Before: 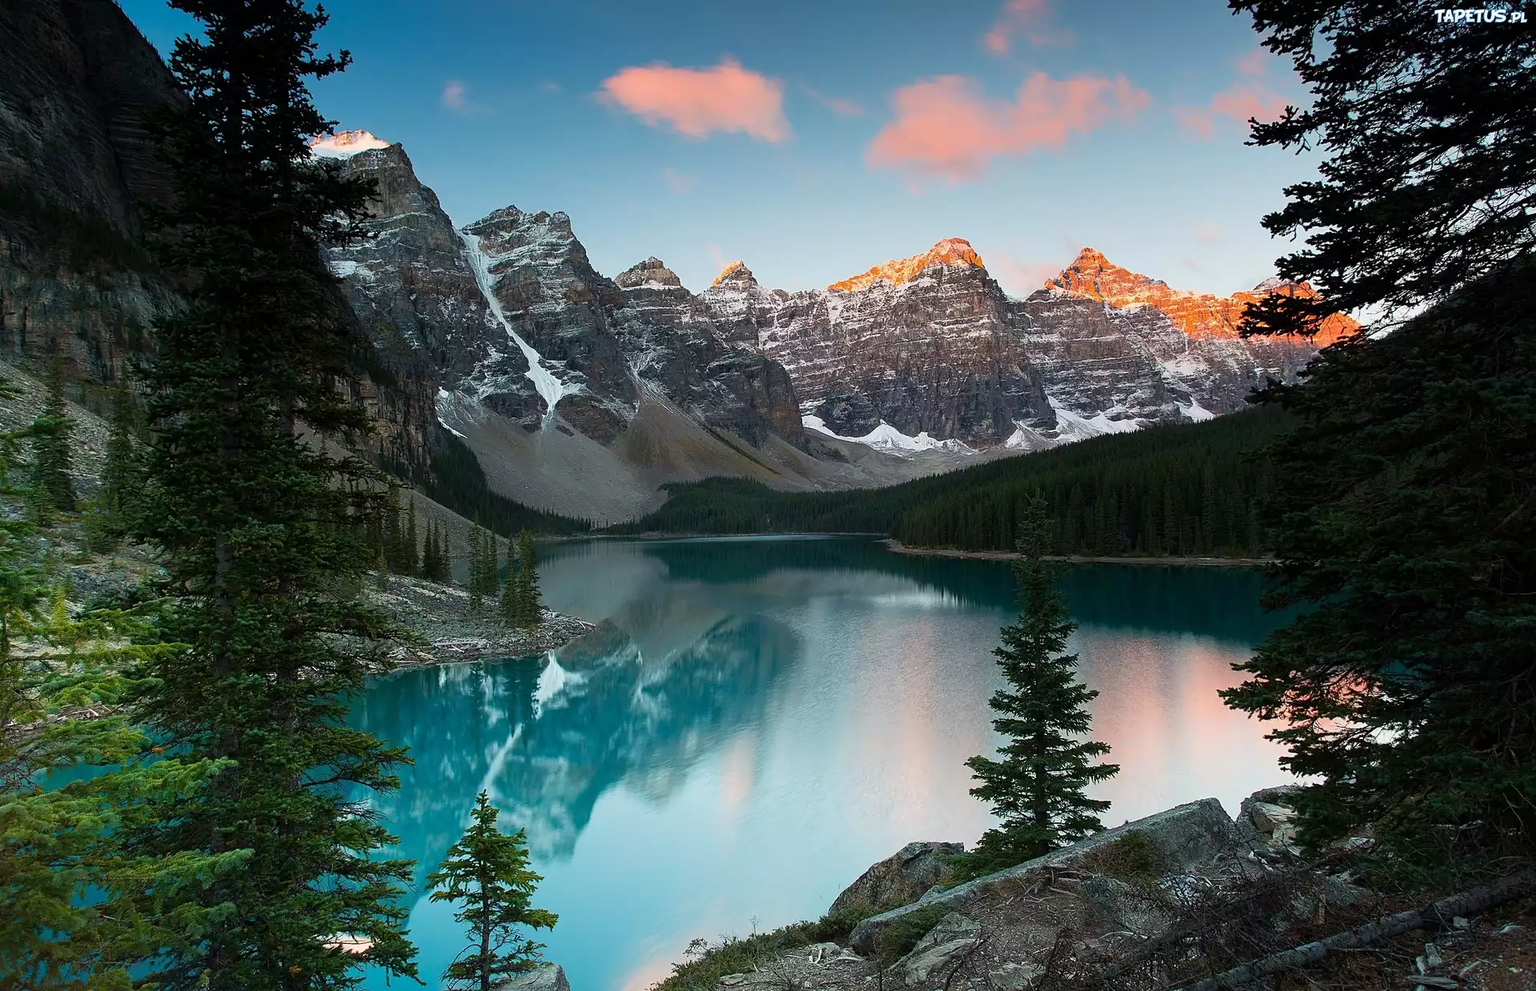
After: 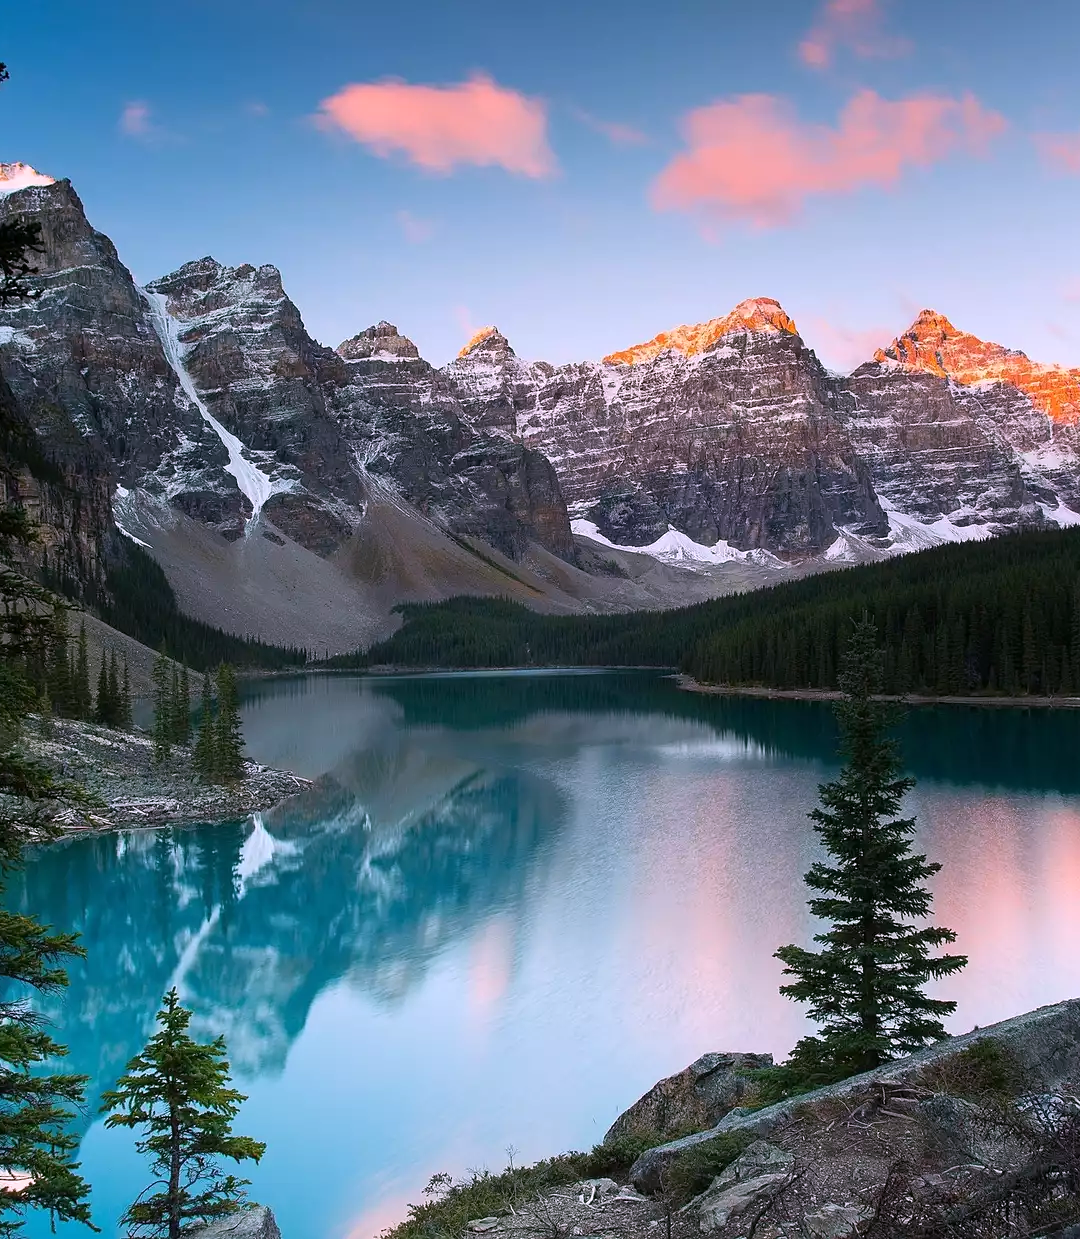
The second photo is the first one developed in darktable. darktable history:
crop and rotate: left 22.516%, right 21.234%
white balance: red 1.066, blue 1.119
